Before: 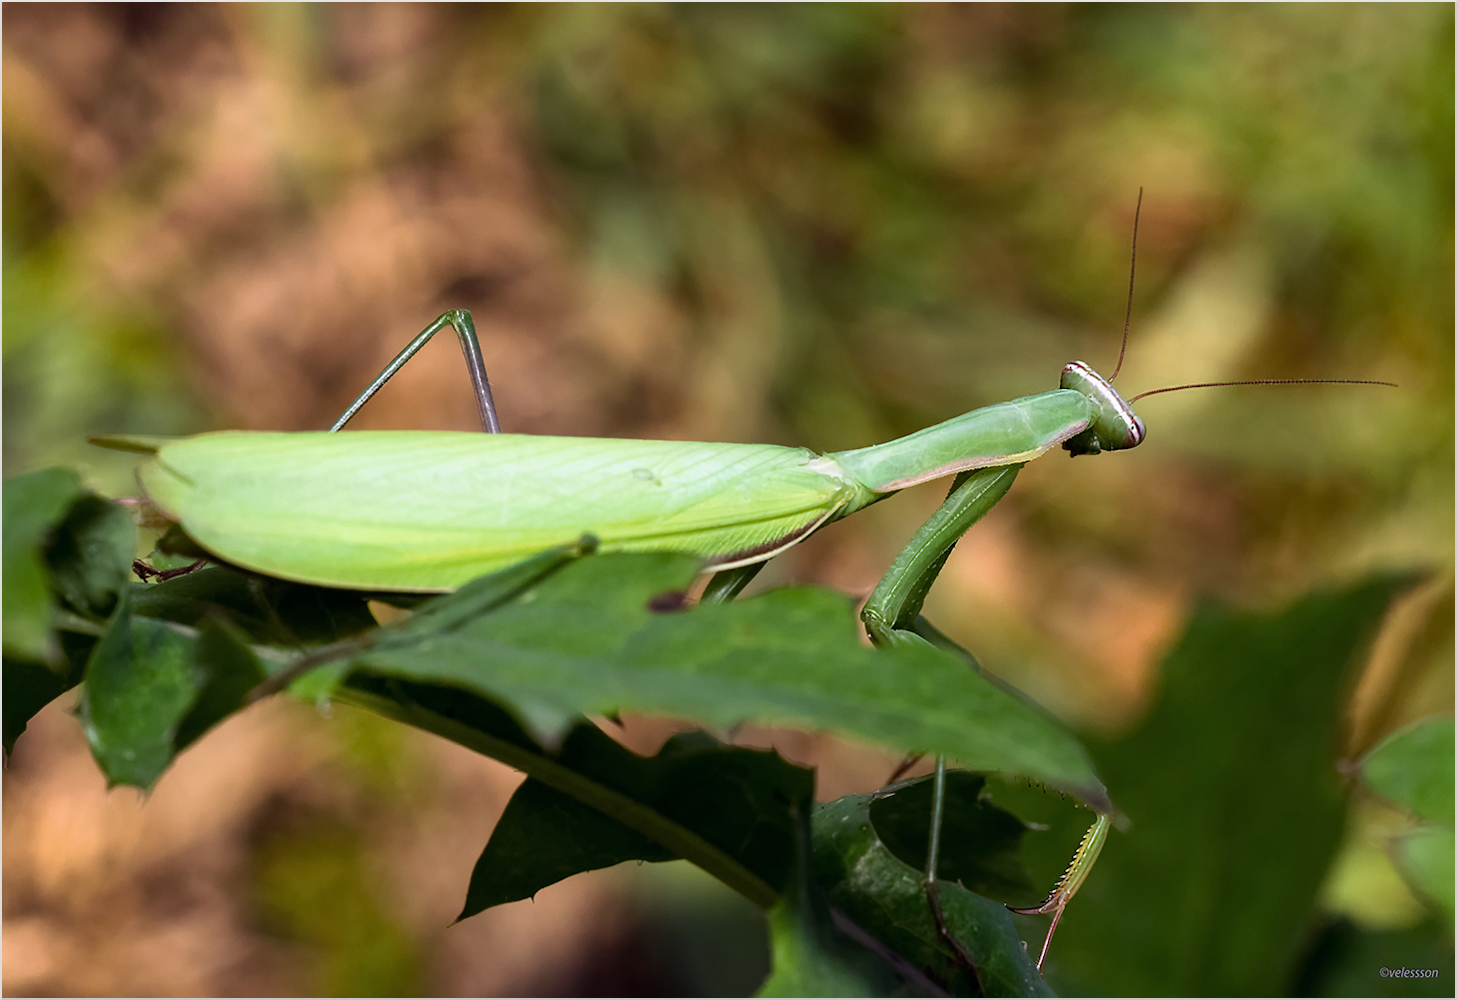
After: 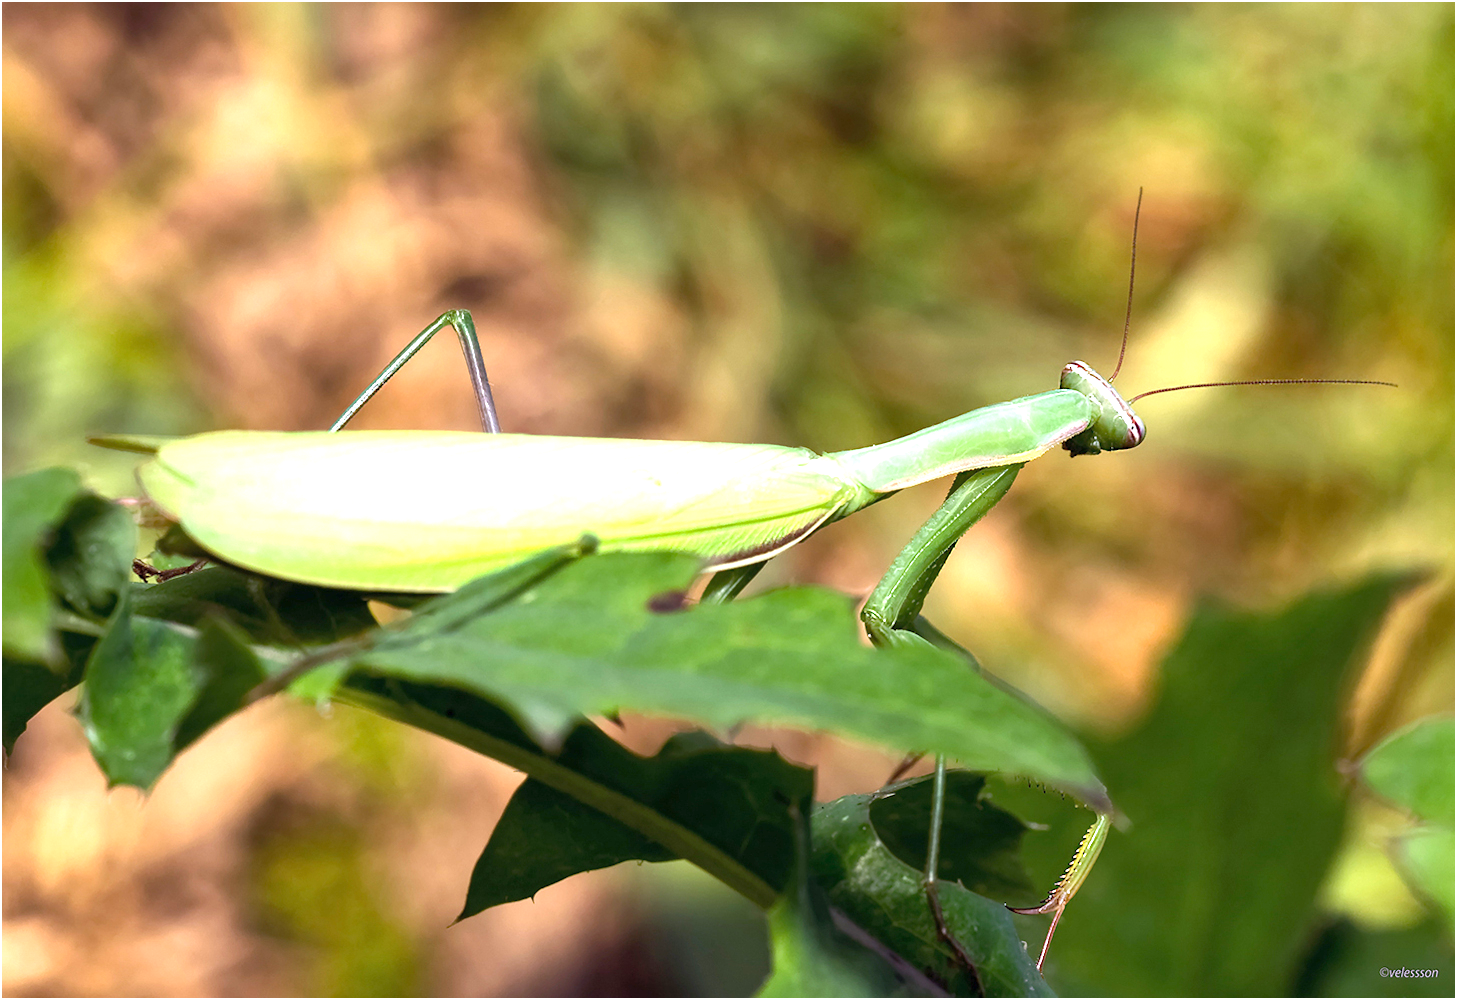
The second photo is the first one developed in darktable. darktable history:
shadows and highlights: shadows 42.91, highlights 7.03
exposure: exposure 1.09 EV, compensate highlight preservation false
